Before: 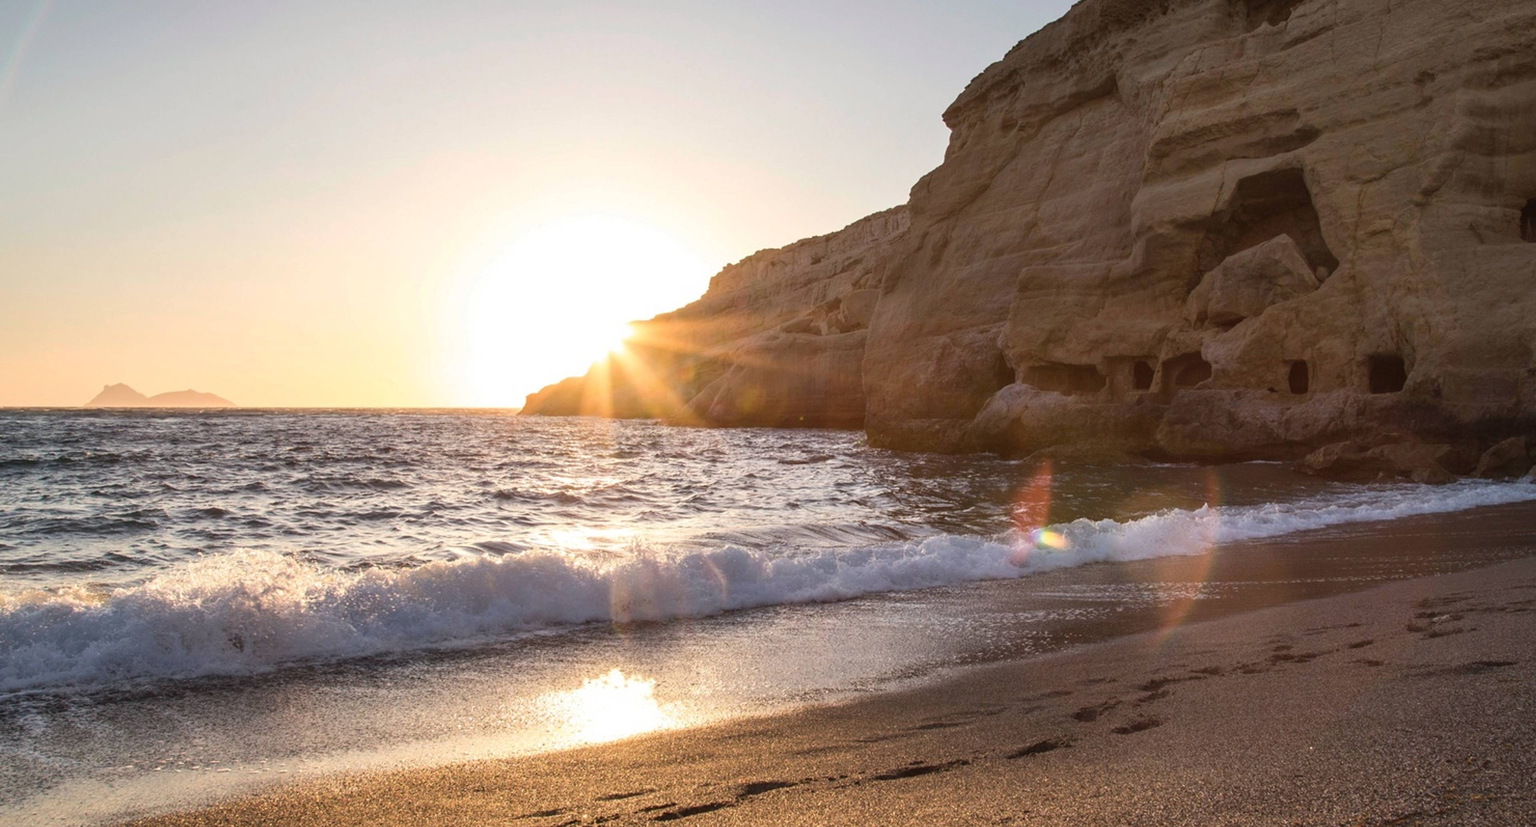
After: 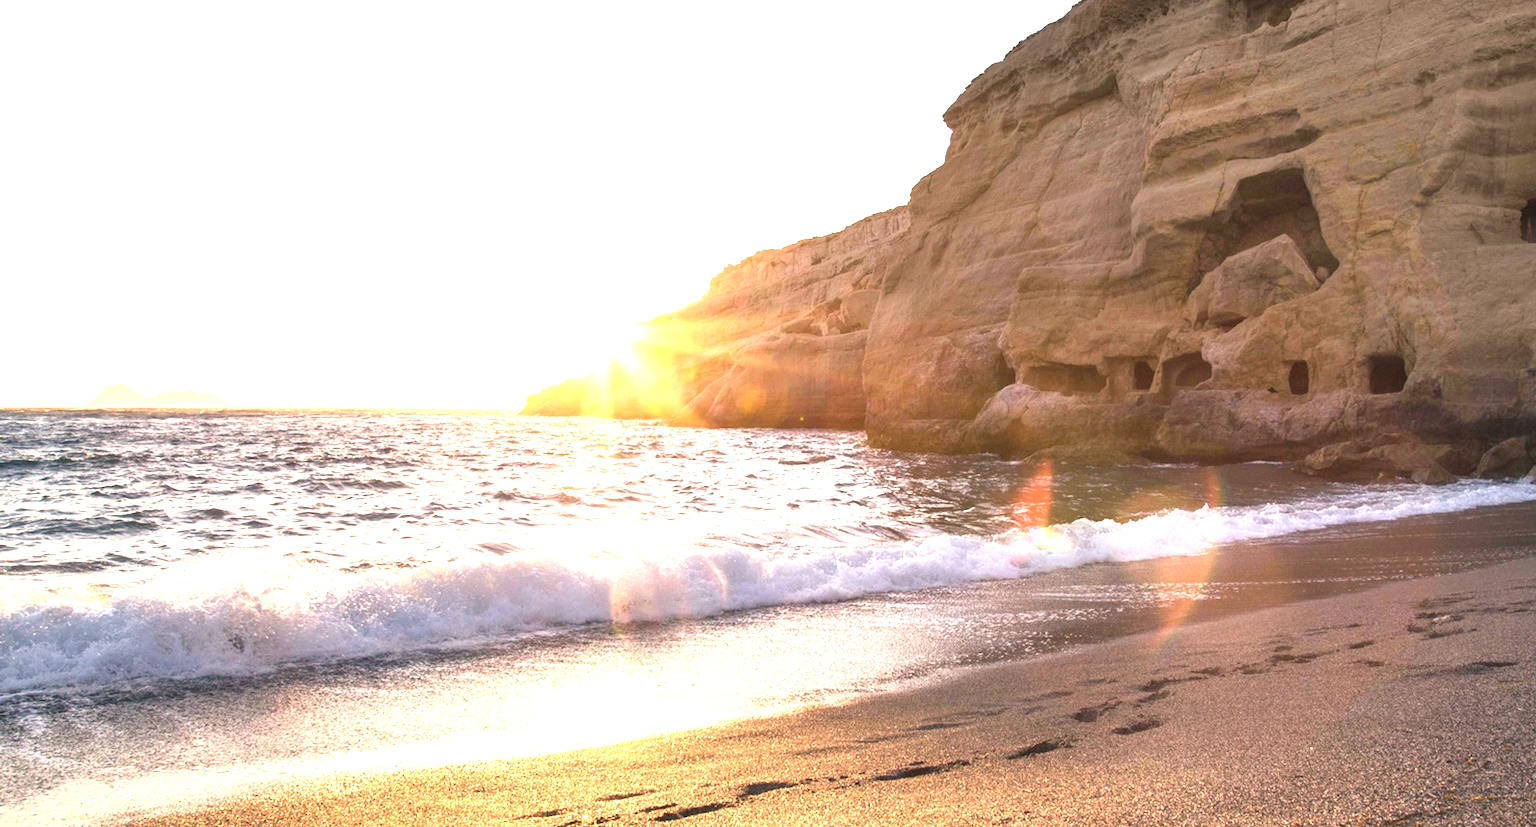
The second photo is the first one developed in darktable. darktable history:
color balance rgb: shadows lift › chroma 7.423%, shadows lift › hue 244.76°, highlights gain › chroma 1.603%, highlights gain › hue 54.97°, perceptual saturation grading › global saturation 0.37%
exposure: black level correction 0.001, exposure 1.729 EV, compensate highlight preservation false
